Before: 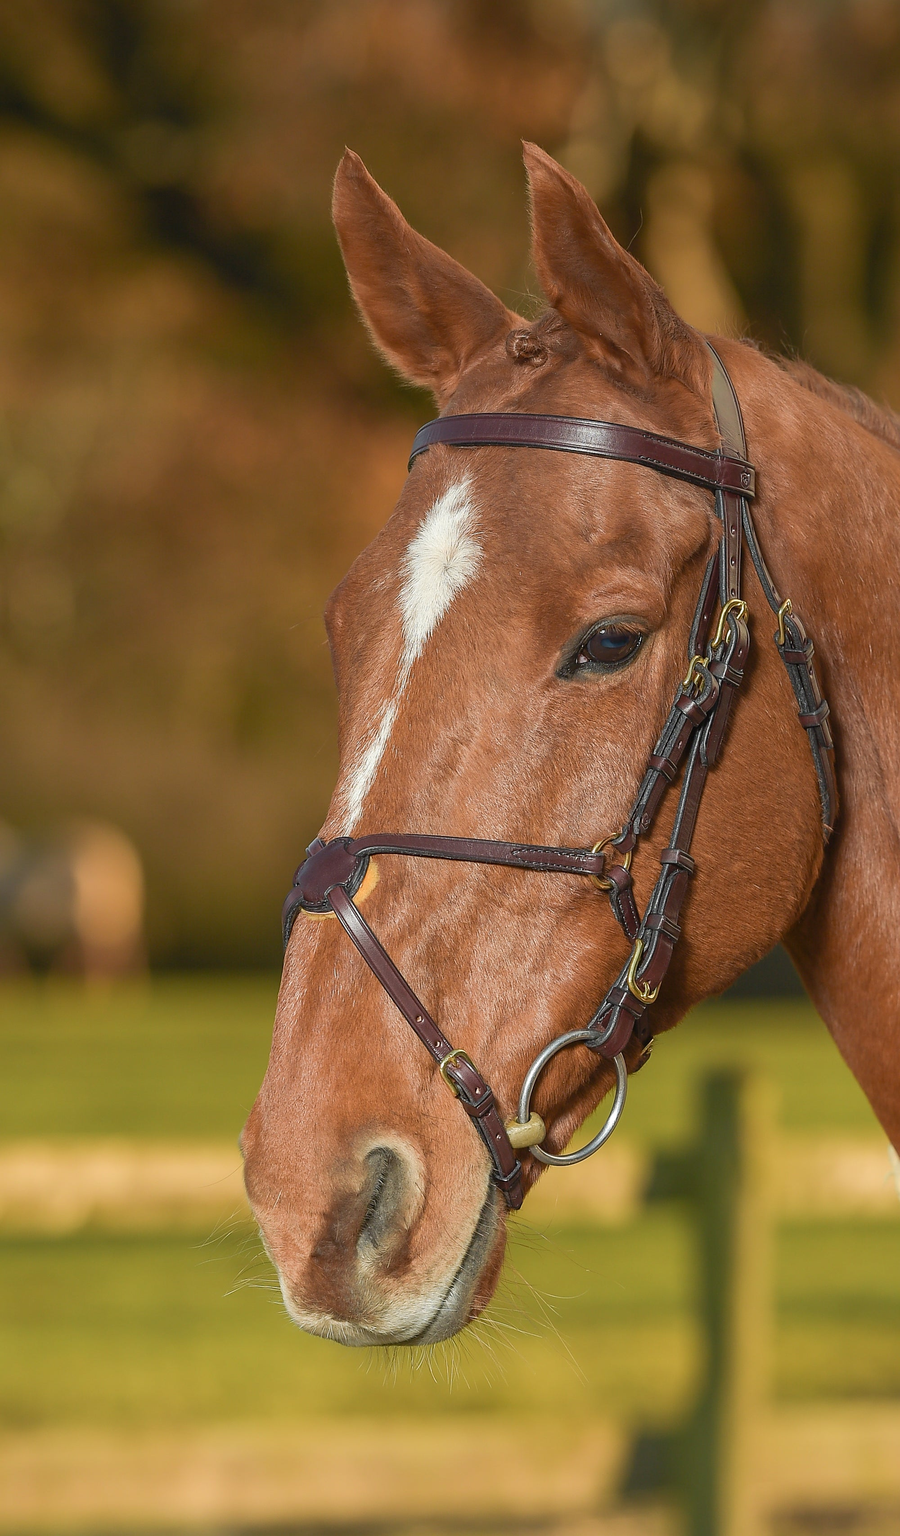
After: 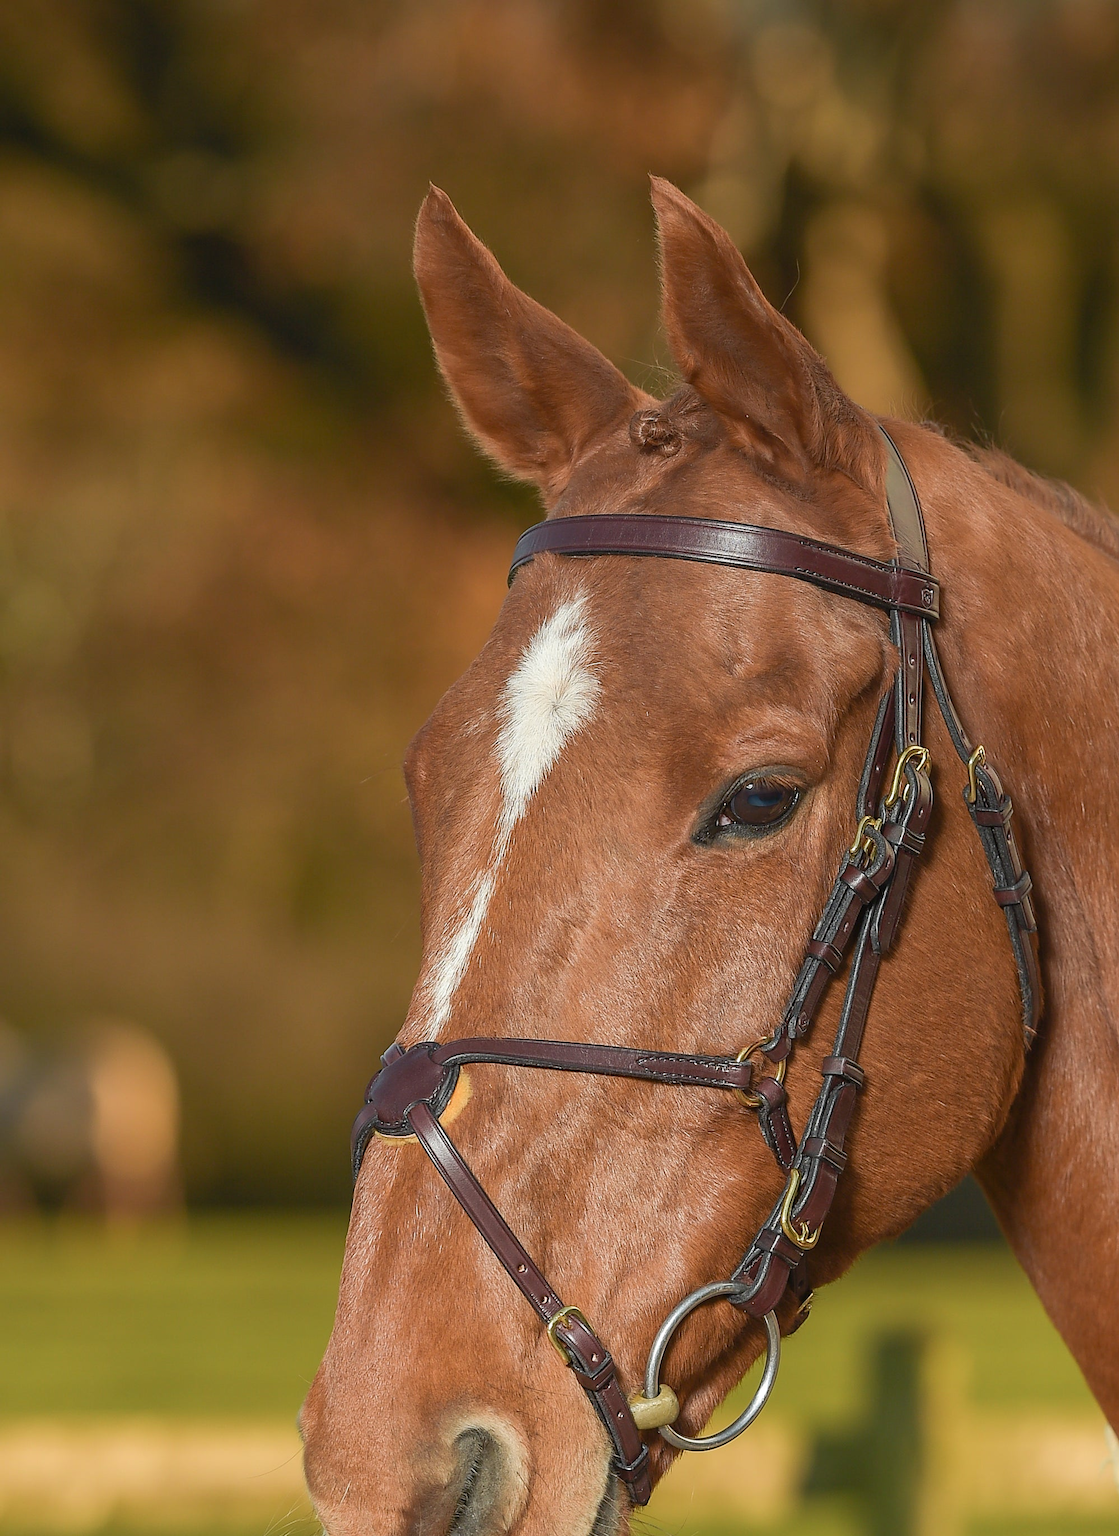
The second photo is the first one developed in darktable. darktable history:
crop: bottom 19.644%
